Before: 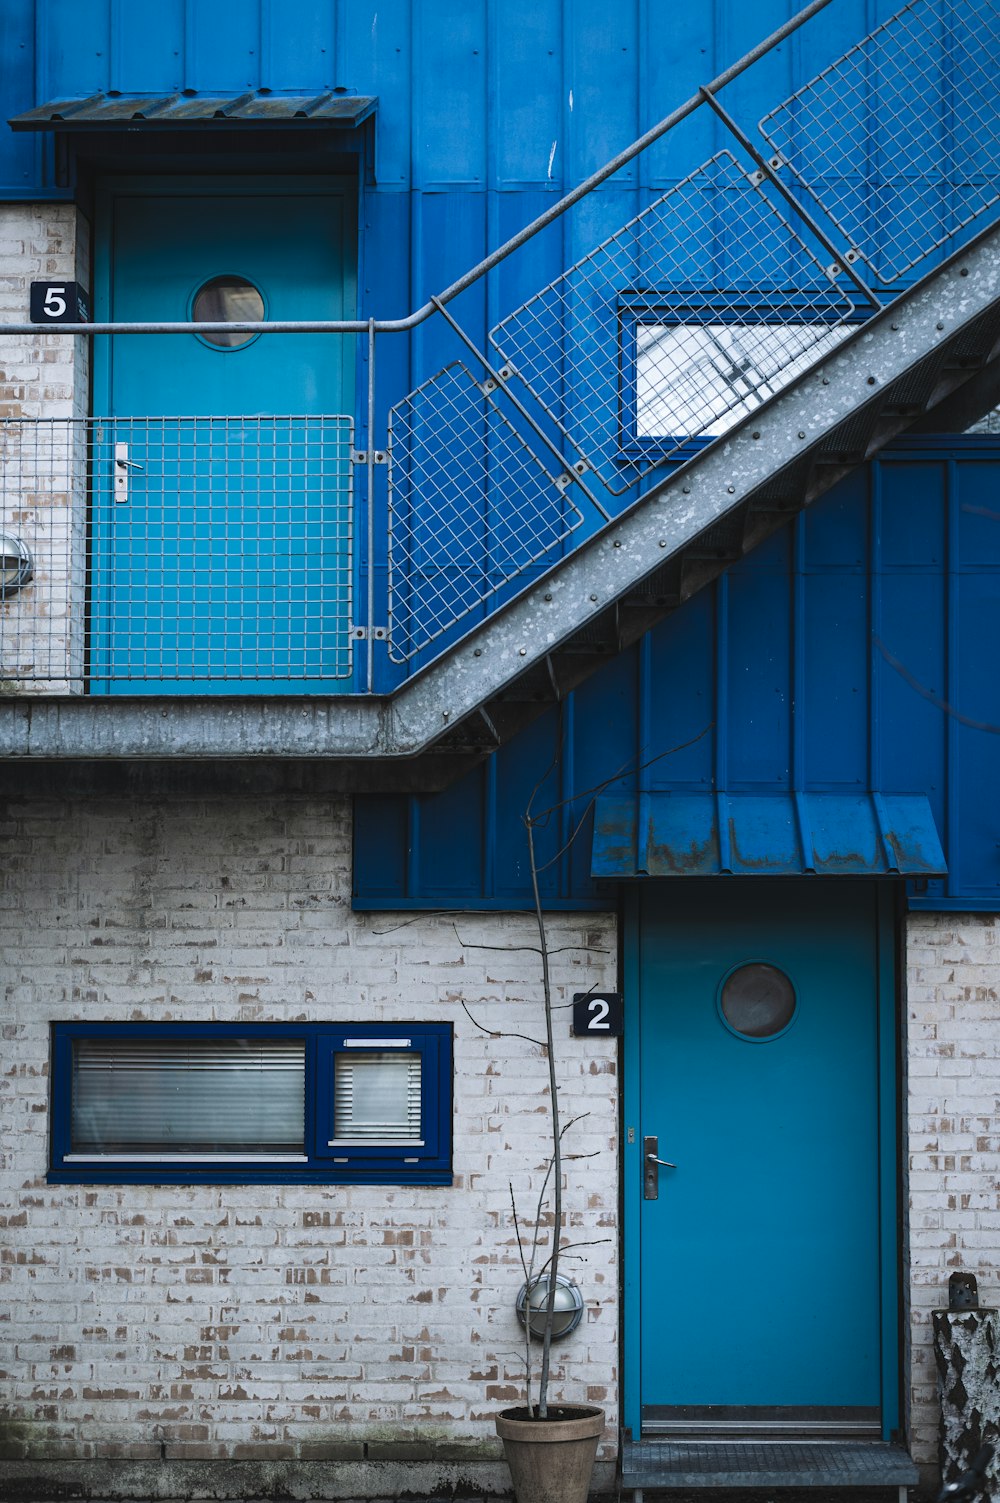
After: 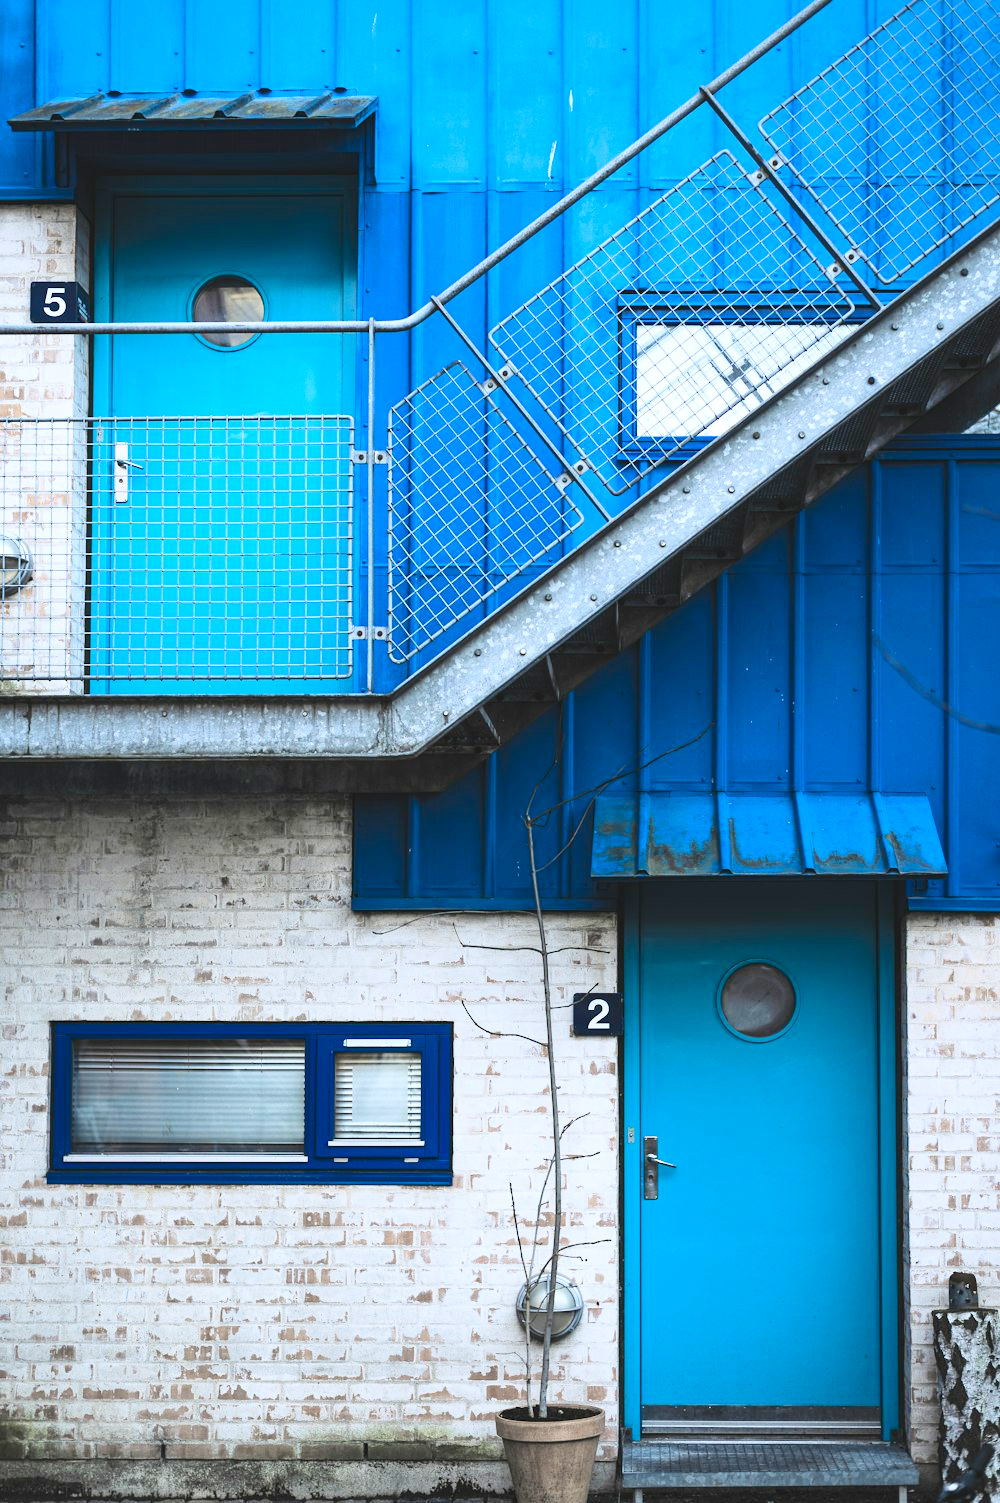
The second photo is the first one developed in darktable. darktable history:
base curve: curves: ch0 [(0, 0) (0.028, 0.03) (0.121, 0.232) (0.46, 0.748) (0.859, 0.968) (1, 1)]
levels: white 99.91%, levels [0, 0.43, 0.984]
